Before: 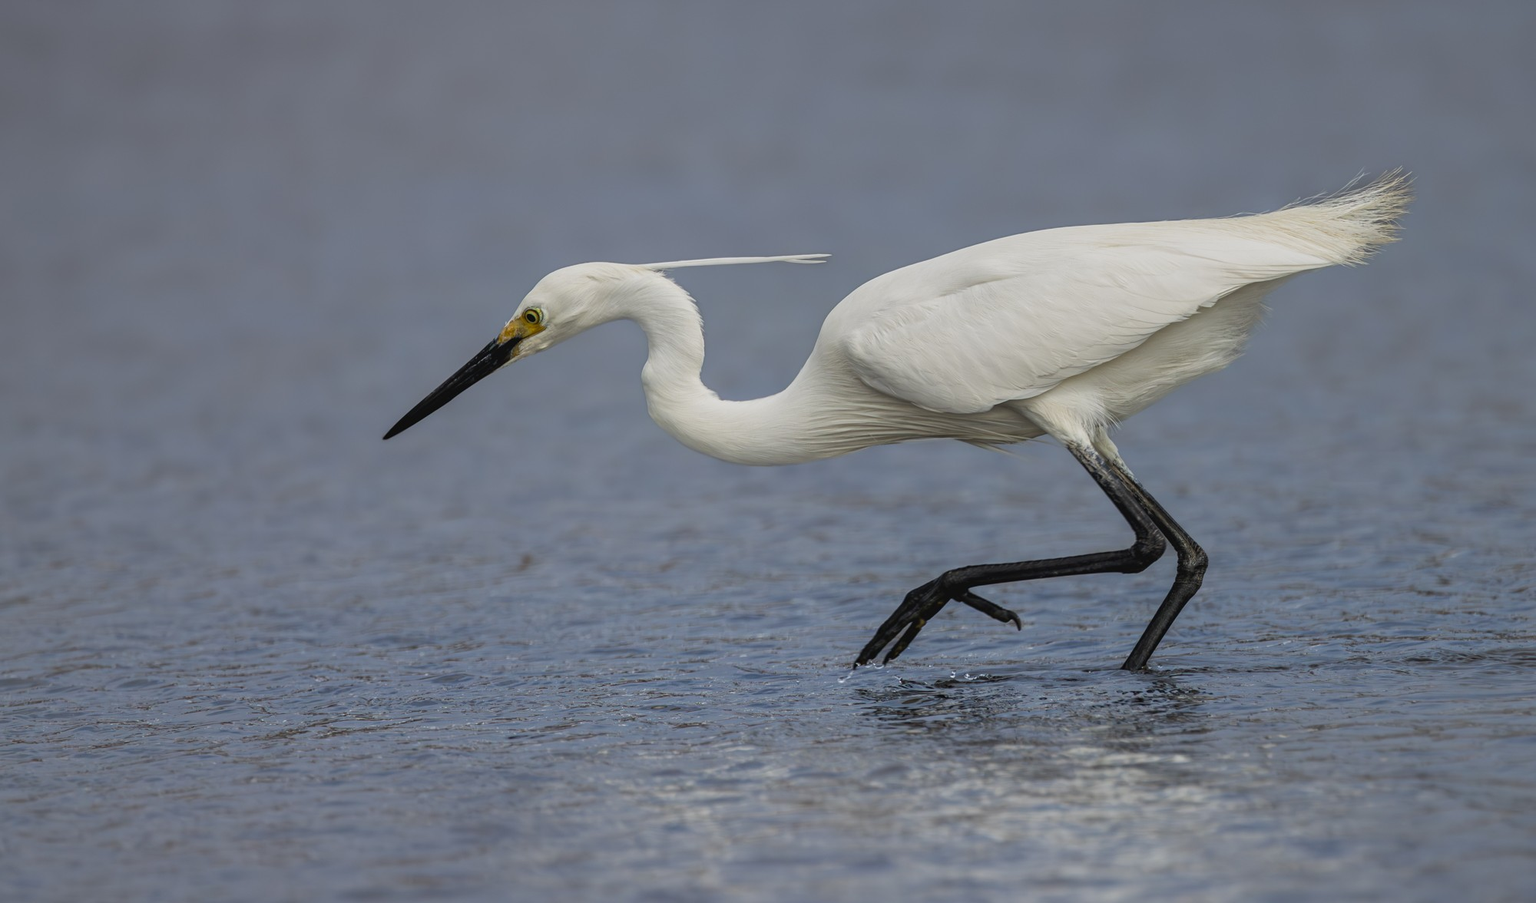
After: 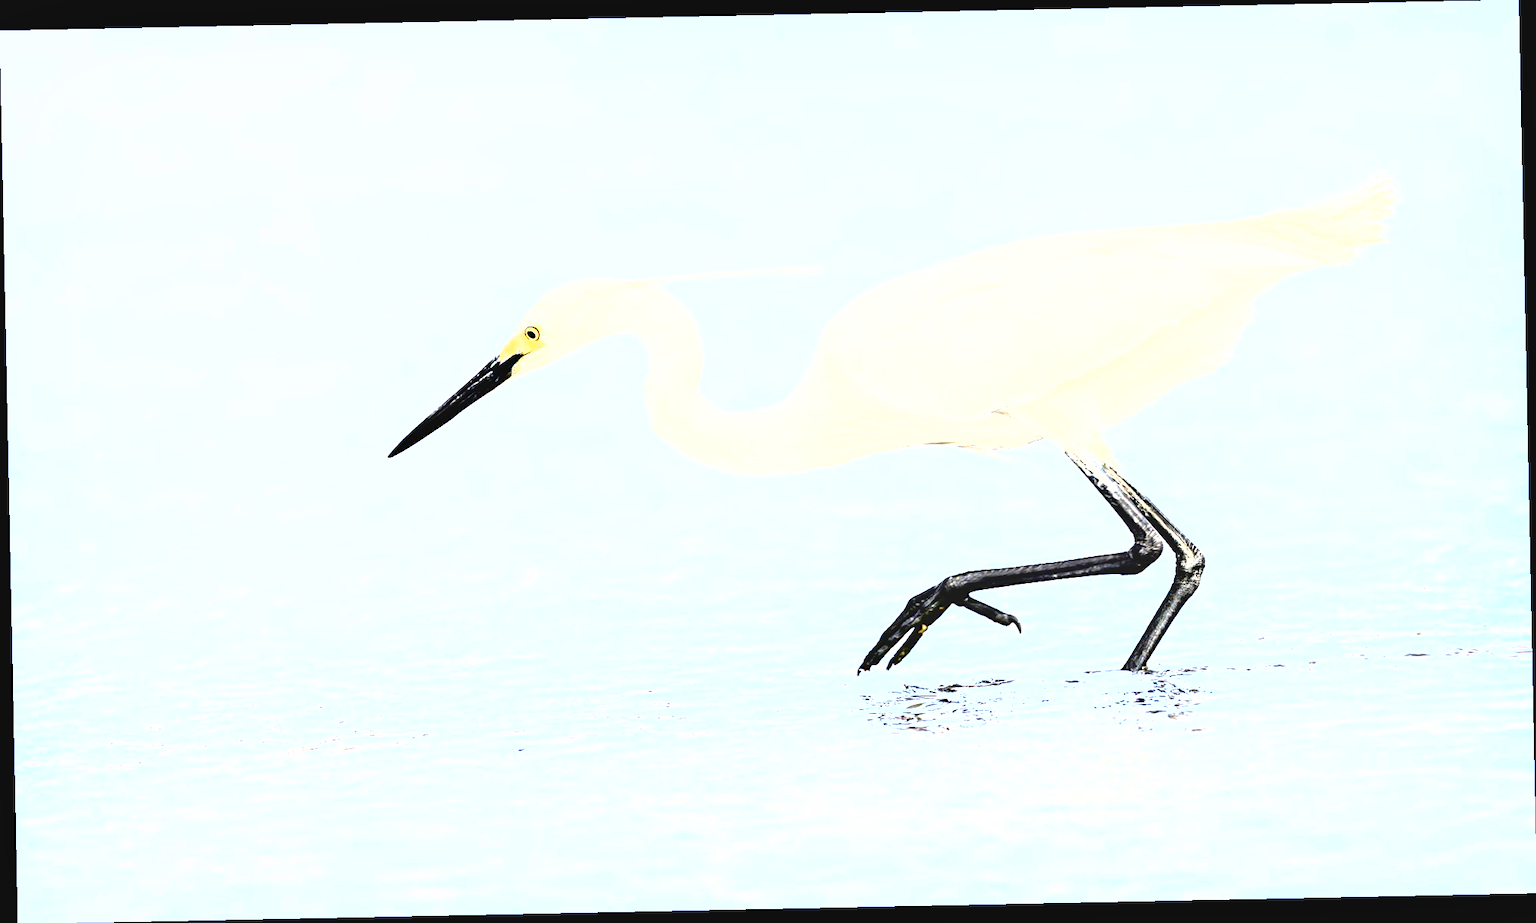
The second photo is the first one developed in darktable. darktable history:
rotate and perspective: rotation -1.17°, automatic cropping off
exposure: black level correction 0, exposure 4 EV, compensate exposure bias true, compensate highlight preservation false
shadows and highlights: low approximation 0.01, soften with gaussian
